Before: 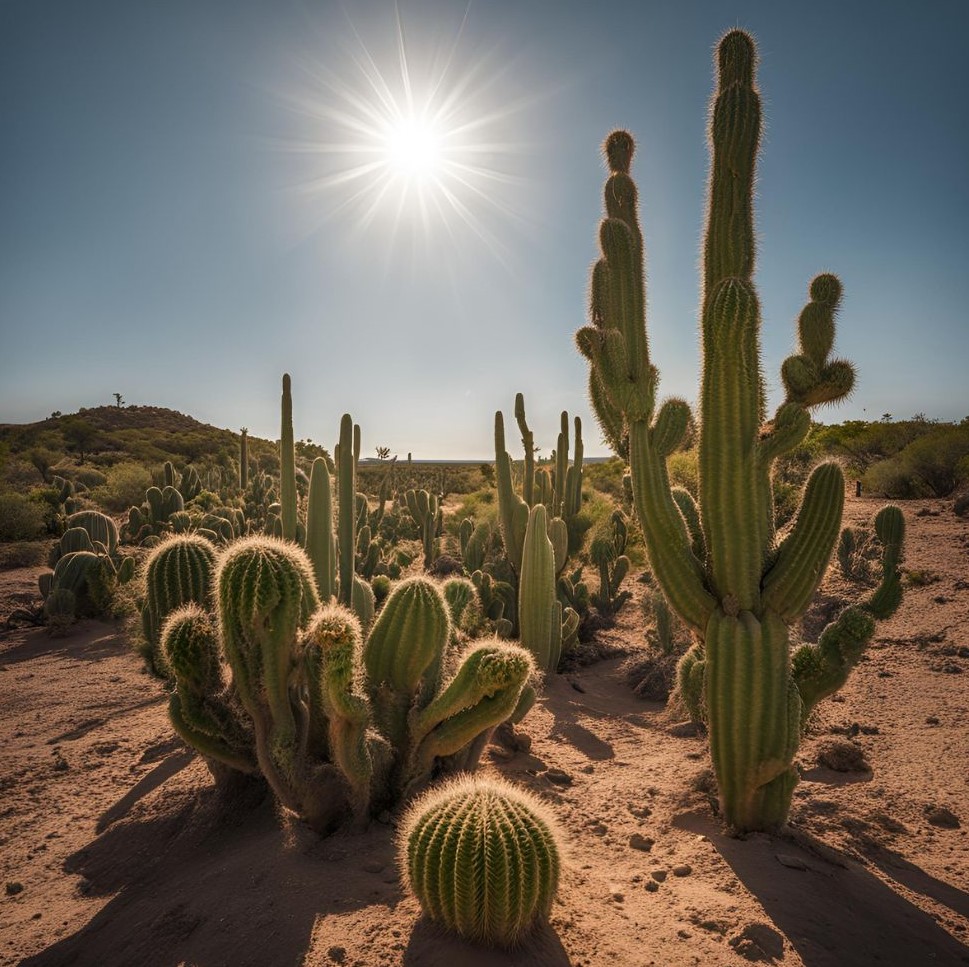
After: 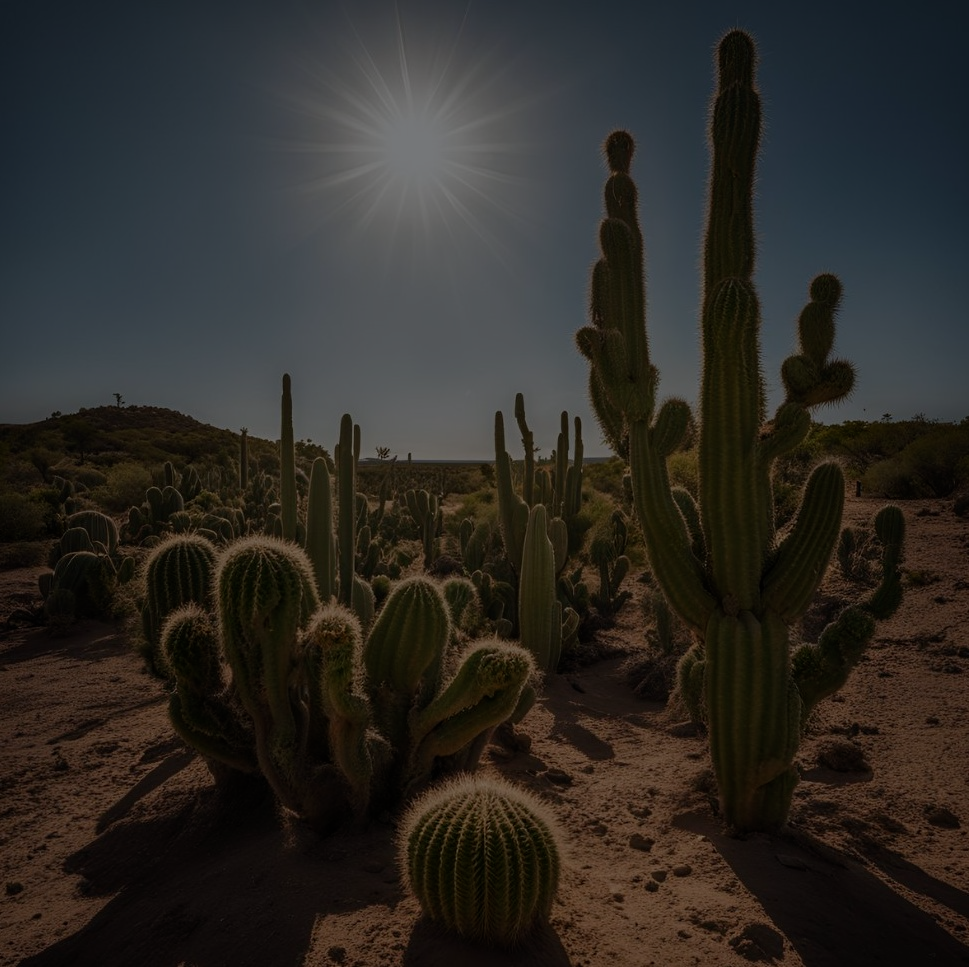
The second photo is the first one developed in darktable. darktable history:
exposure: exposure -2.446 EV, compensate highlight preservation false
white balance: red 0.988, blue 1.017
